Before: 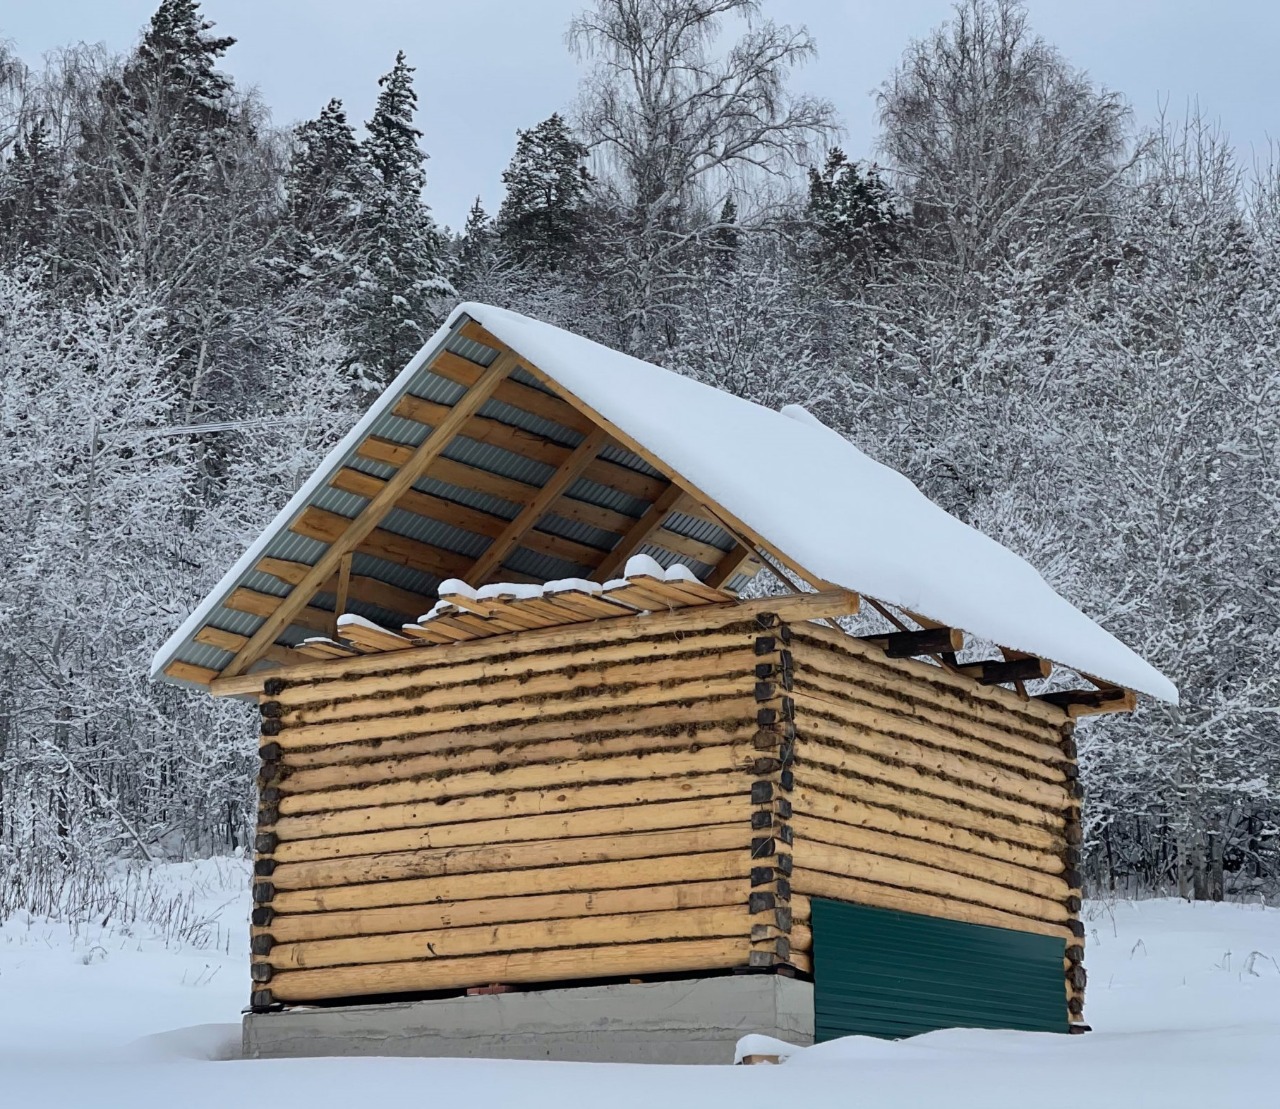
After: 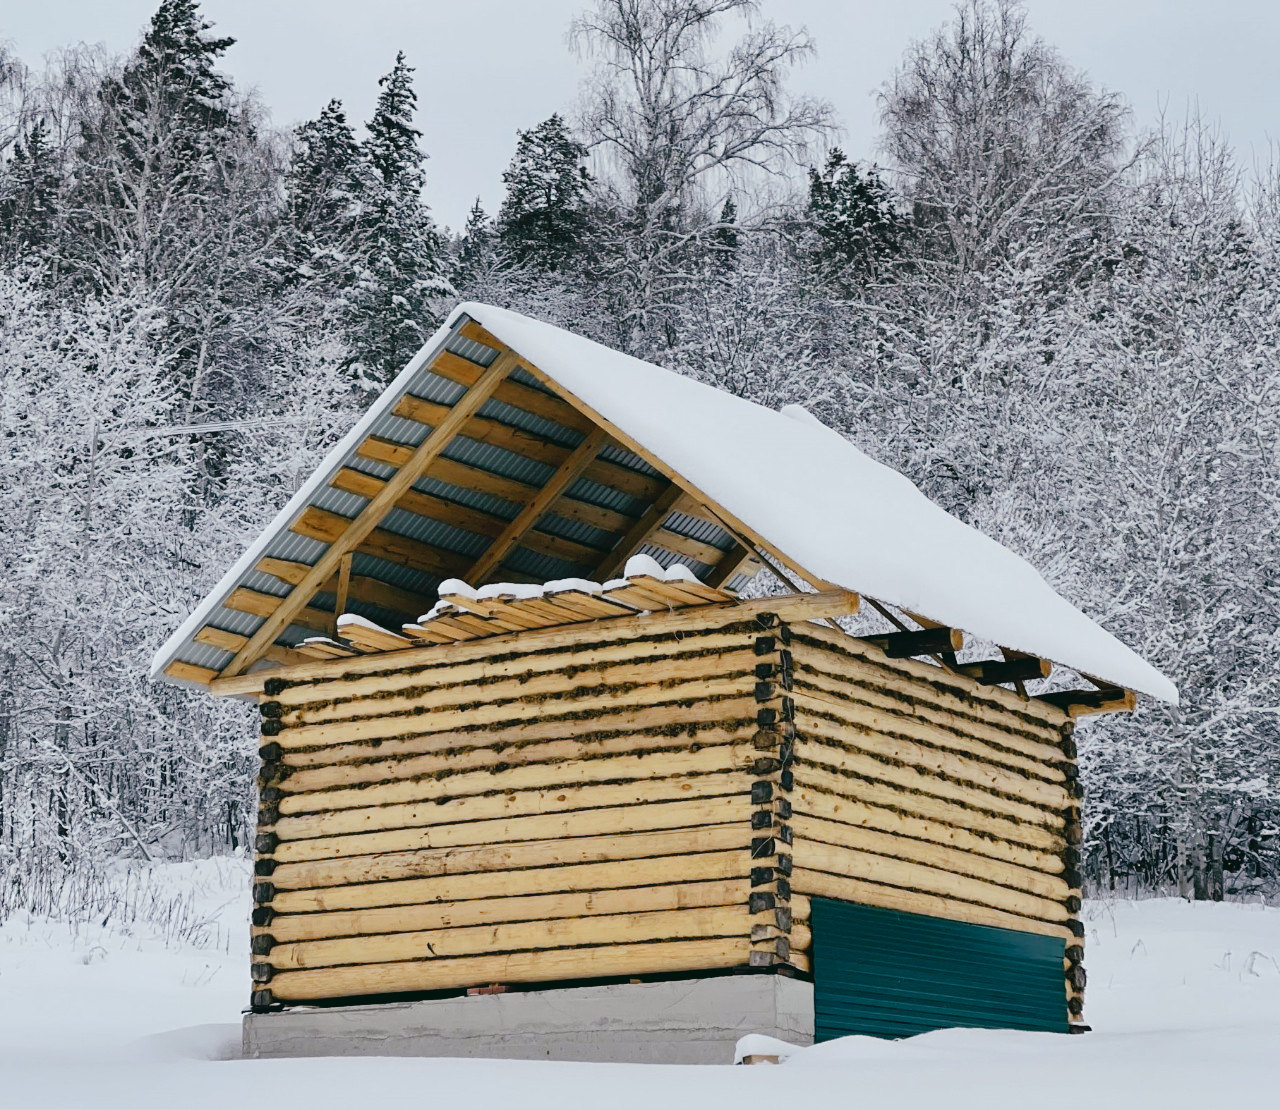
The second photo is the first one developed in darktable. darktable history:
tone curve: curves: ch0 [(0, 0) (0.003, 0.031) (0.011, 0.033) (0.025, 0.038) (0.044, 0.049) (0.069, 0.059) (0.1, 0.071) (0.136, 0.093) (0.177, 0.142) (0.224, 0.204) (0.277, 0.292) (0.335, 0.387) (0.399, 0.484) (0.468, 0.567) (0.543, 0.643) (0.623, 0.712) (0.709, 0.776) (0.801, 0.837) (0.898, 0.903) (1, 1)], preserve colors none
color look up table: target L [95.33, 89.76, 91.69, 89.2, 79.54, 72, 68.69, 60.07, 65.38, 56.78, 51.54, 45.52, 27.97, 11.5, 200.71, 79.43, 61.01, 59.47, 55.14, 50.55, 53.57, 45.04, 41.8, 34.78, 32.23, 30.69, 27.4, 19.93, 87.18, 70.3, 69.84, 66.59, 71.58, 52.78, 53.8, 62.16, 49.75, 38.39, 37.91, 36.47, 34.25, 13.17, 4.28, 93.95, 79.78, 69.61, 66.53, 67.74, 38.77], target a [-2.252, -24.52, -6.339, -18.32, -8.042, -33.88, -3.858, -38, -12.05, -26.31, -10.28, -25.52, -18.01, -19.27, 0, 15.85, 38.08, 56.54, 25.38, 68.39, 70.65, 55, 29.06, 45.87, 9.387, 5.173, 24.89, 29.15, 23.78, 2.27, 11.28, 48.91, 35.41, 65, 36.92, 48.89, 18.16, 54.54, 3.061, 14, 37.95, 27.16, -4.271, -2.689, -25.04, -26.26, -9.902, -16.09, -15.81], target b [6.314, 41.27, 37.48, 14.76, 63.68, 16.69, 37.68, 30.99, 0.993, 5.304, 18.44, 29.25, 13.17, 12.08, -0.001, 10.21, 56.72, 32.41, 13.09, 53.12, 11.62, 14.61, 38.85, 34.12, 26.28, 3.663, 33.44, 2.297, -14.01, -7.401, -38.17, -3.499, -34.93, -22.44, -27.68, -48.26, -16.51, -3.625, -43.26, -65.29, -58.34, -38.58, -13.2, -4.346, -5.931, -21.77, -25.98, -41.1, -15.04], num patches 49
